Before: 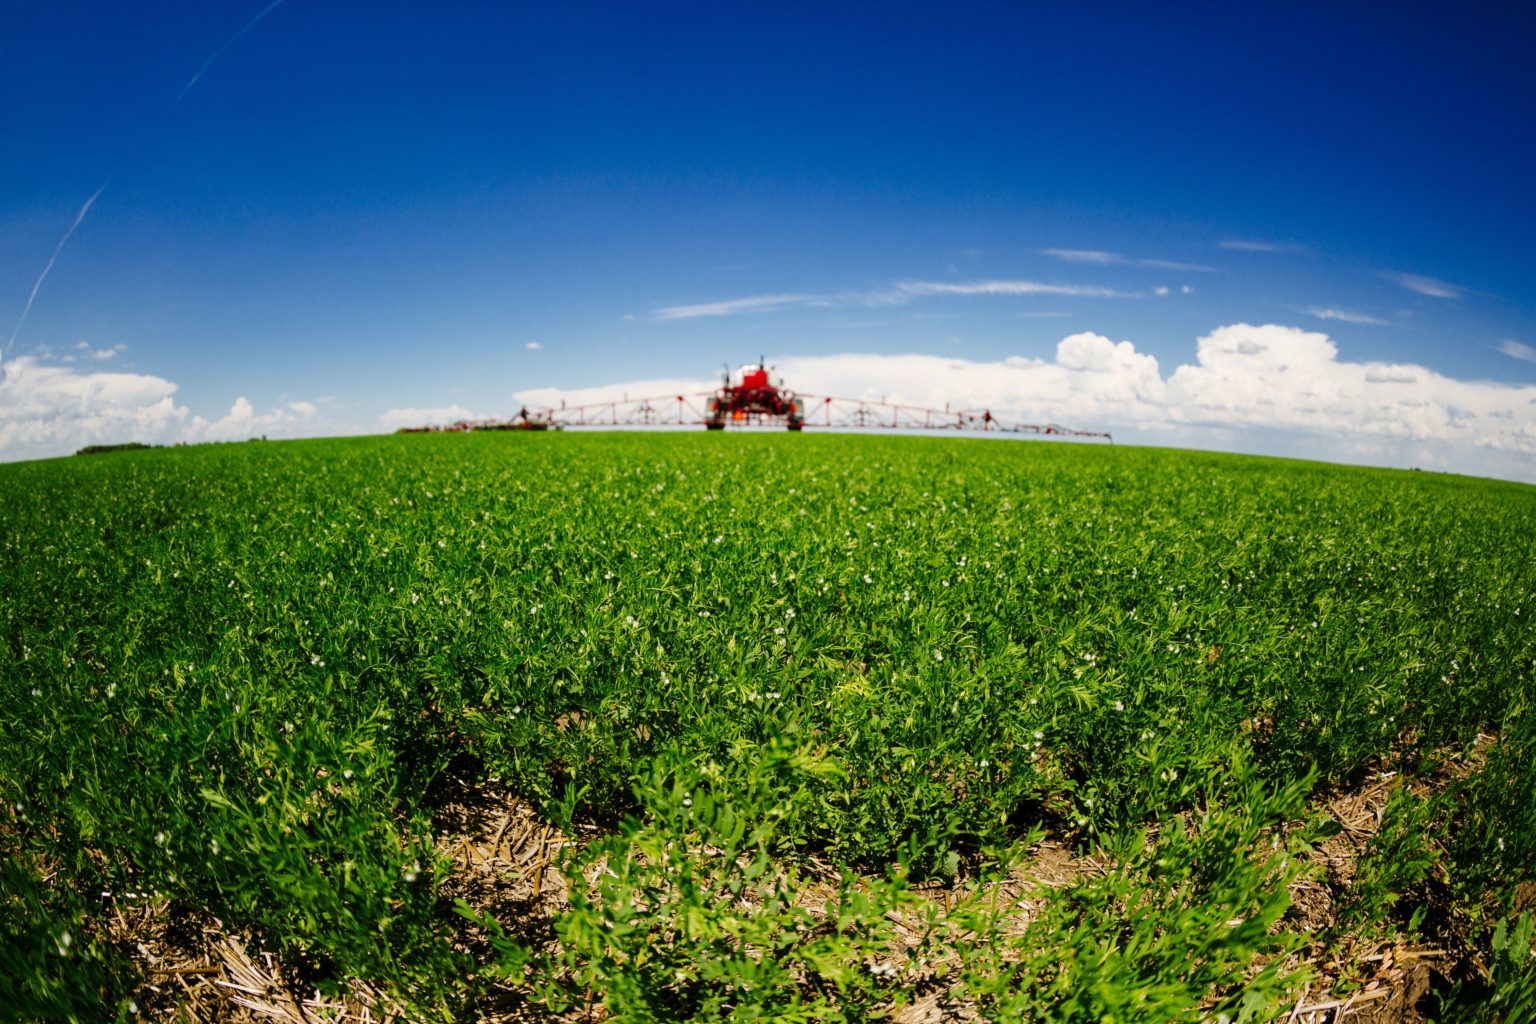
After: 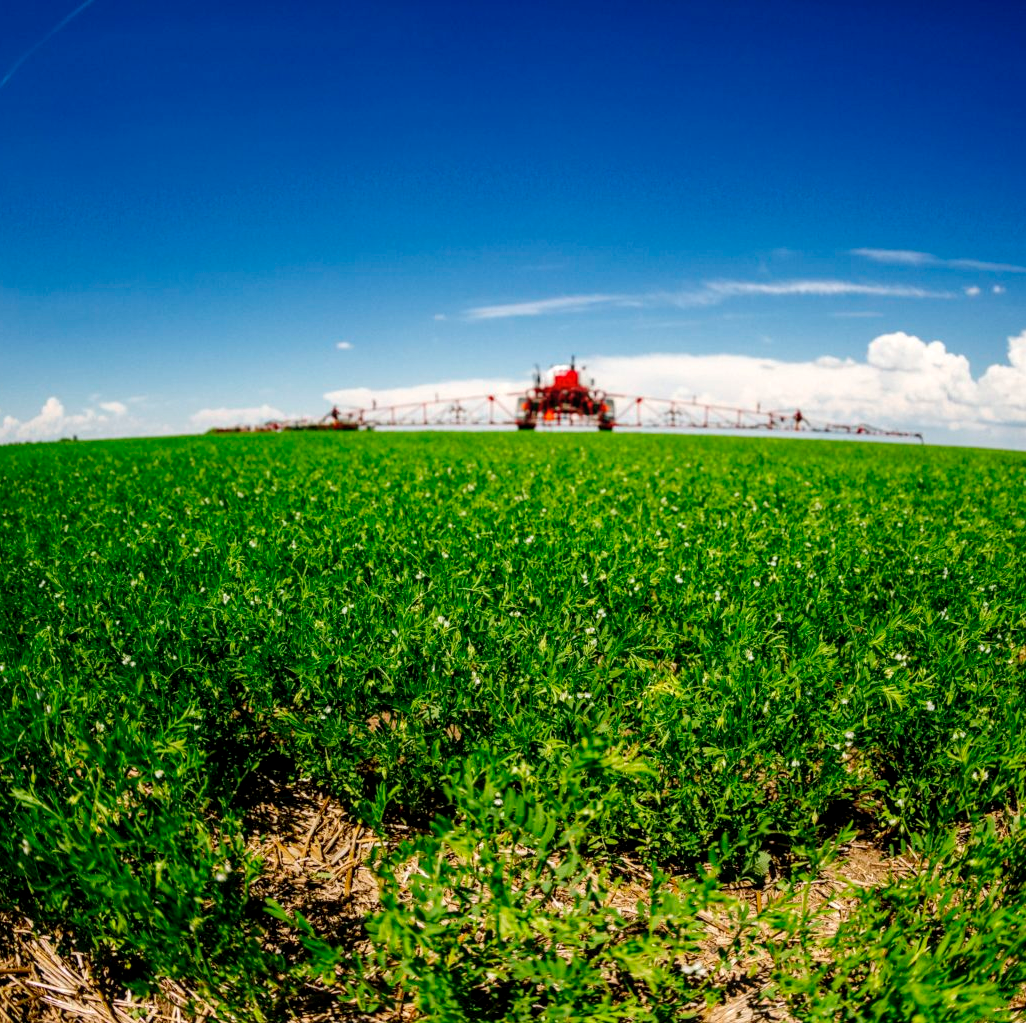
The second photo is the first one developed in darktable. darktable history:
crop and rotate: left 12.343%, right 20.825%
local contrast: on, module defaults
